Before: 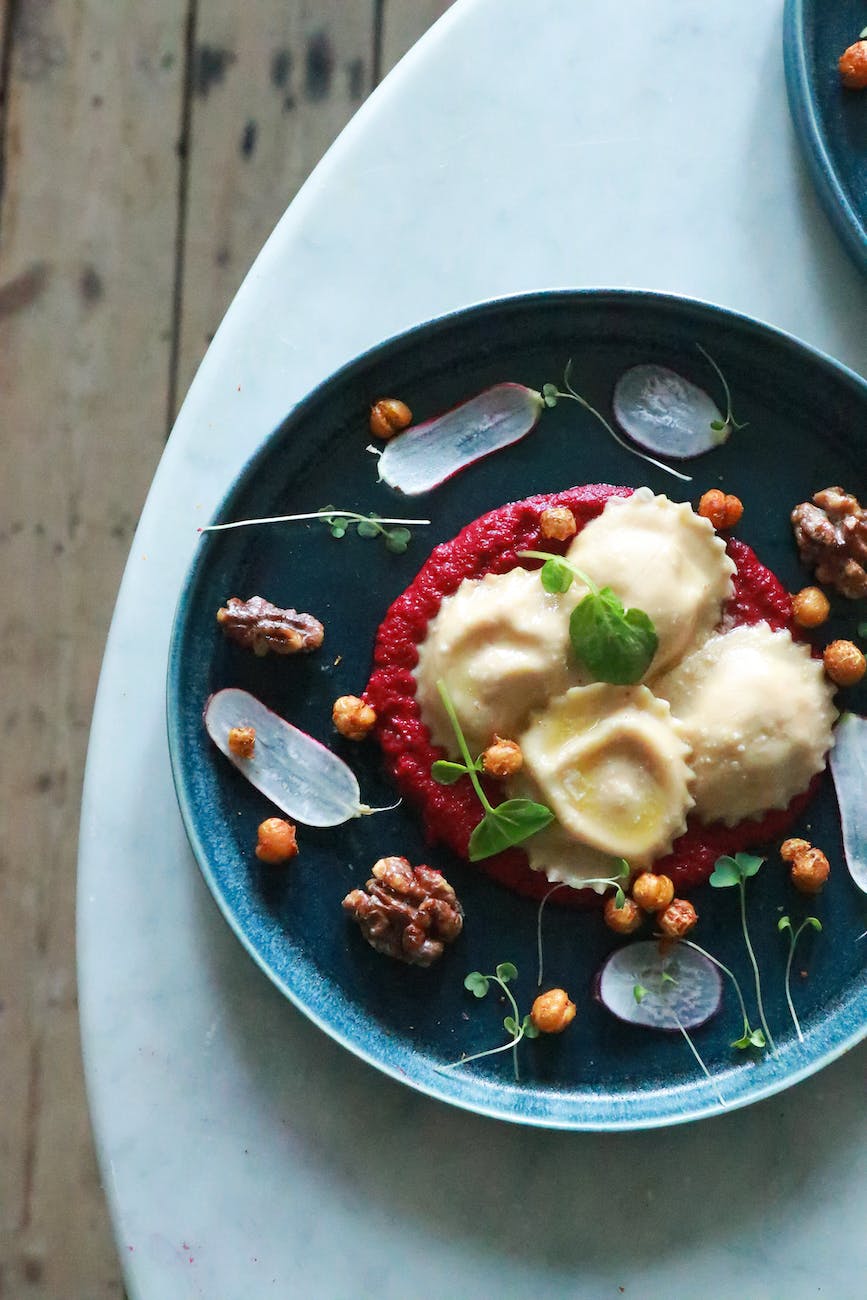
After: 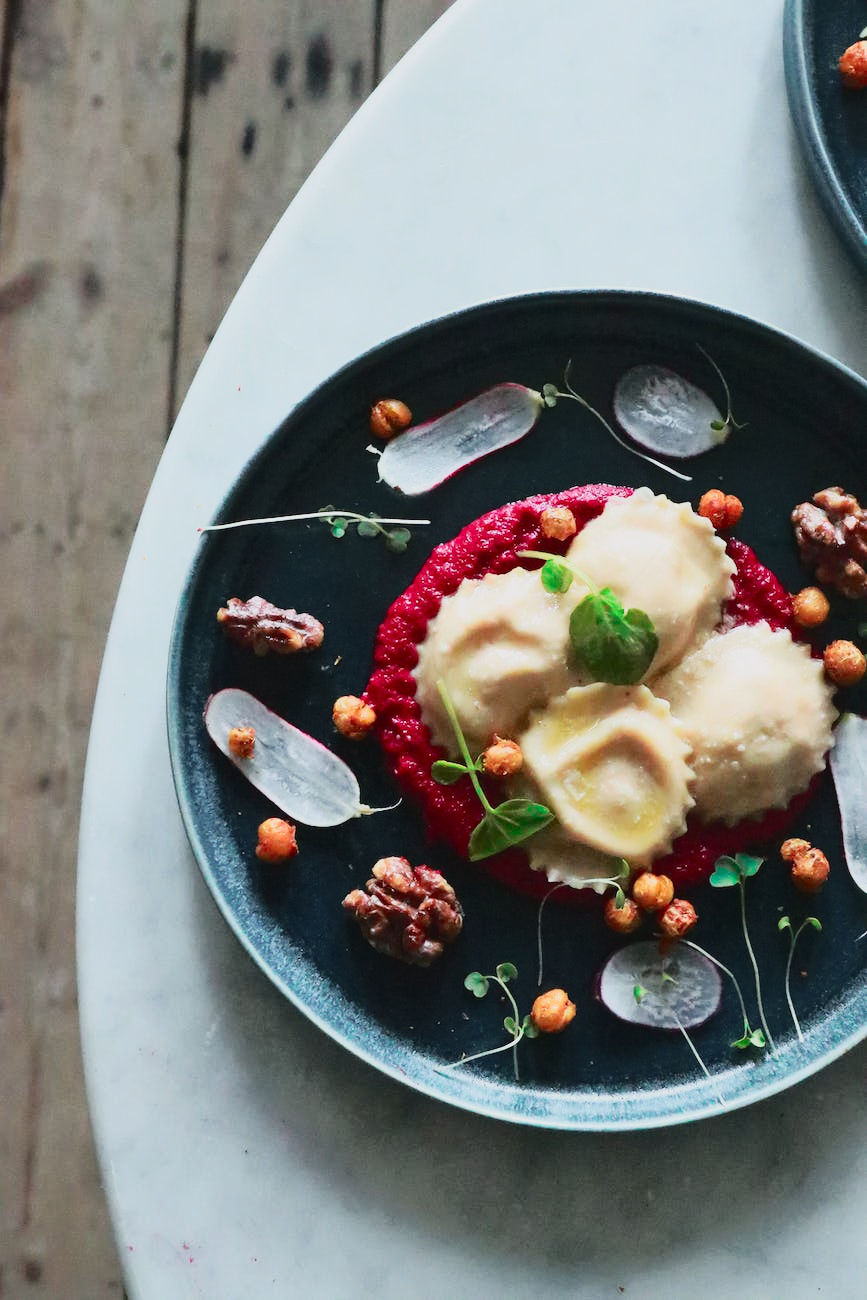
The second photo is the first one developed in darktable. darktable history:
tone curve: curves: ch0 [(0, 0.032) (0.094, 0.08) (0.265, 0.208) (0.41, 0.417) (0.498, 0.496) (0.638, 0.673) (0.819, 0.841) (0.96, 0.899)]; ch1 [(0, 0) (0.161, 0.092) (0.37, 0.302) (0.417, 0.434) (0.495, 0.498) (0.576, 0.589) (0.725, 0.765) (1, 1)]; ch2 [(0, 0) (0.352, 0.403) (0.45, 0.469) (0.521, 0.515) (0.59, 0.579) (1, 1)], color space Lab, independent channels, preserve colors none
